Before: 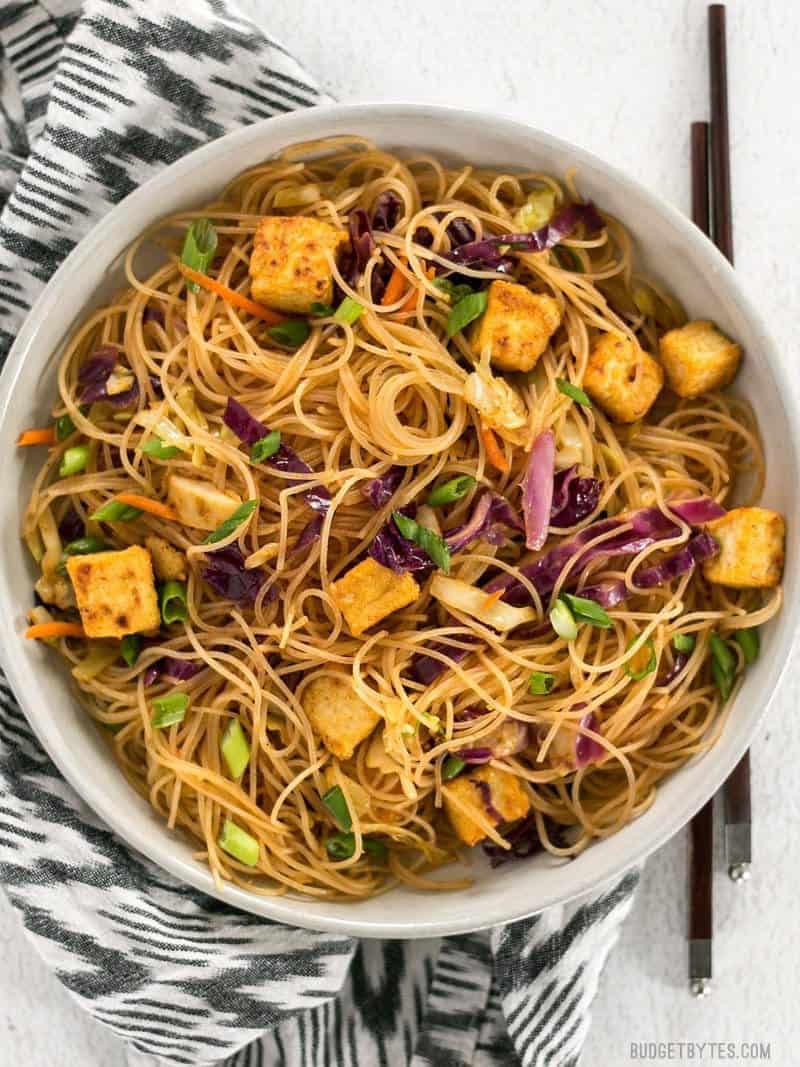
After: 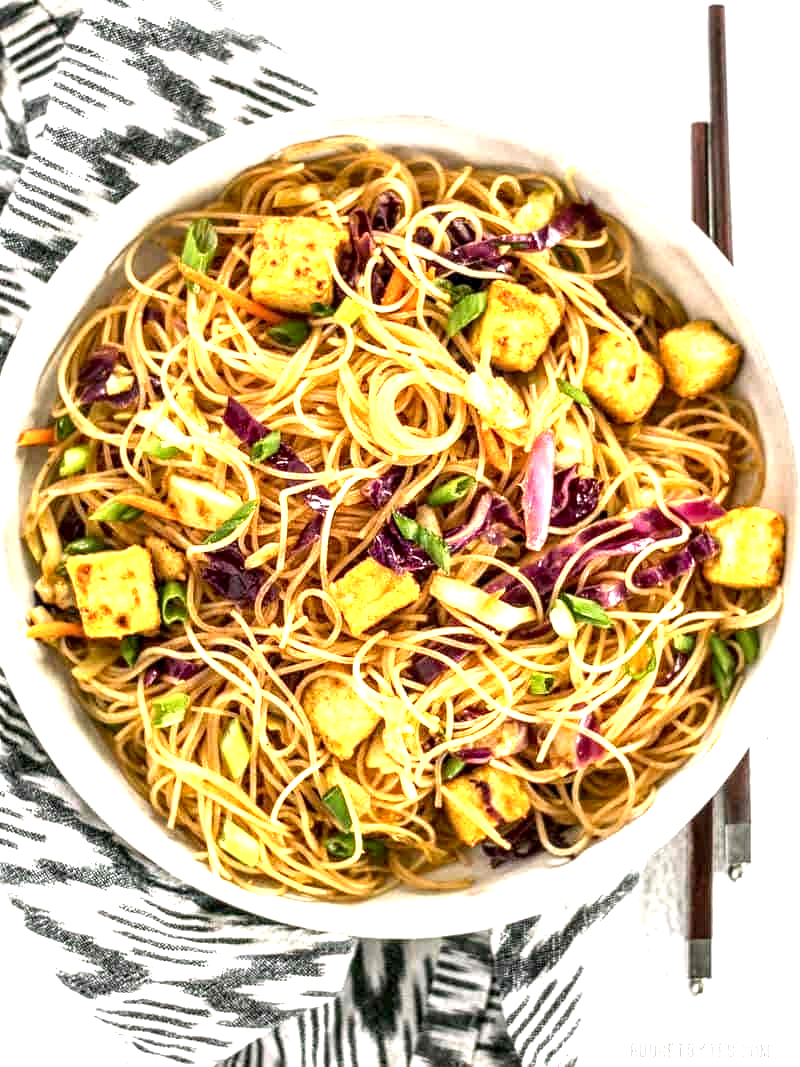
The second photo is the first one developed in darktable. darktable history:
exposure: exposure 1.25 EV, compensate exposure bias true, compensate highlight preservation false
local contrast: highlights 65%, shadows 54%, detail 169%, midtone range 0.514
tone equalizer: on, module defaults
